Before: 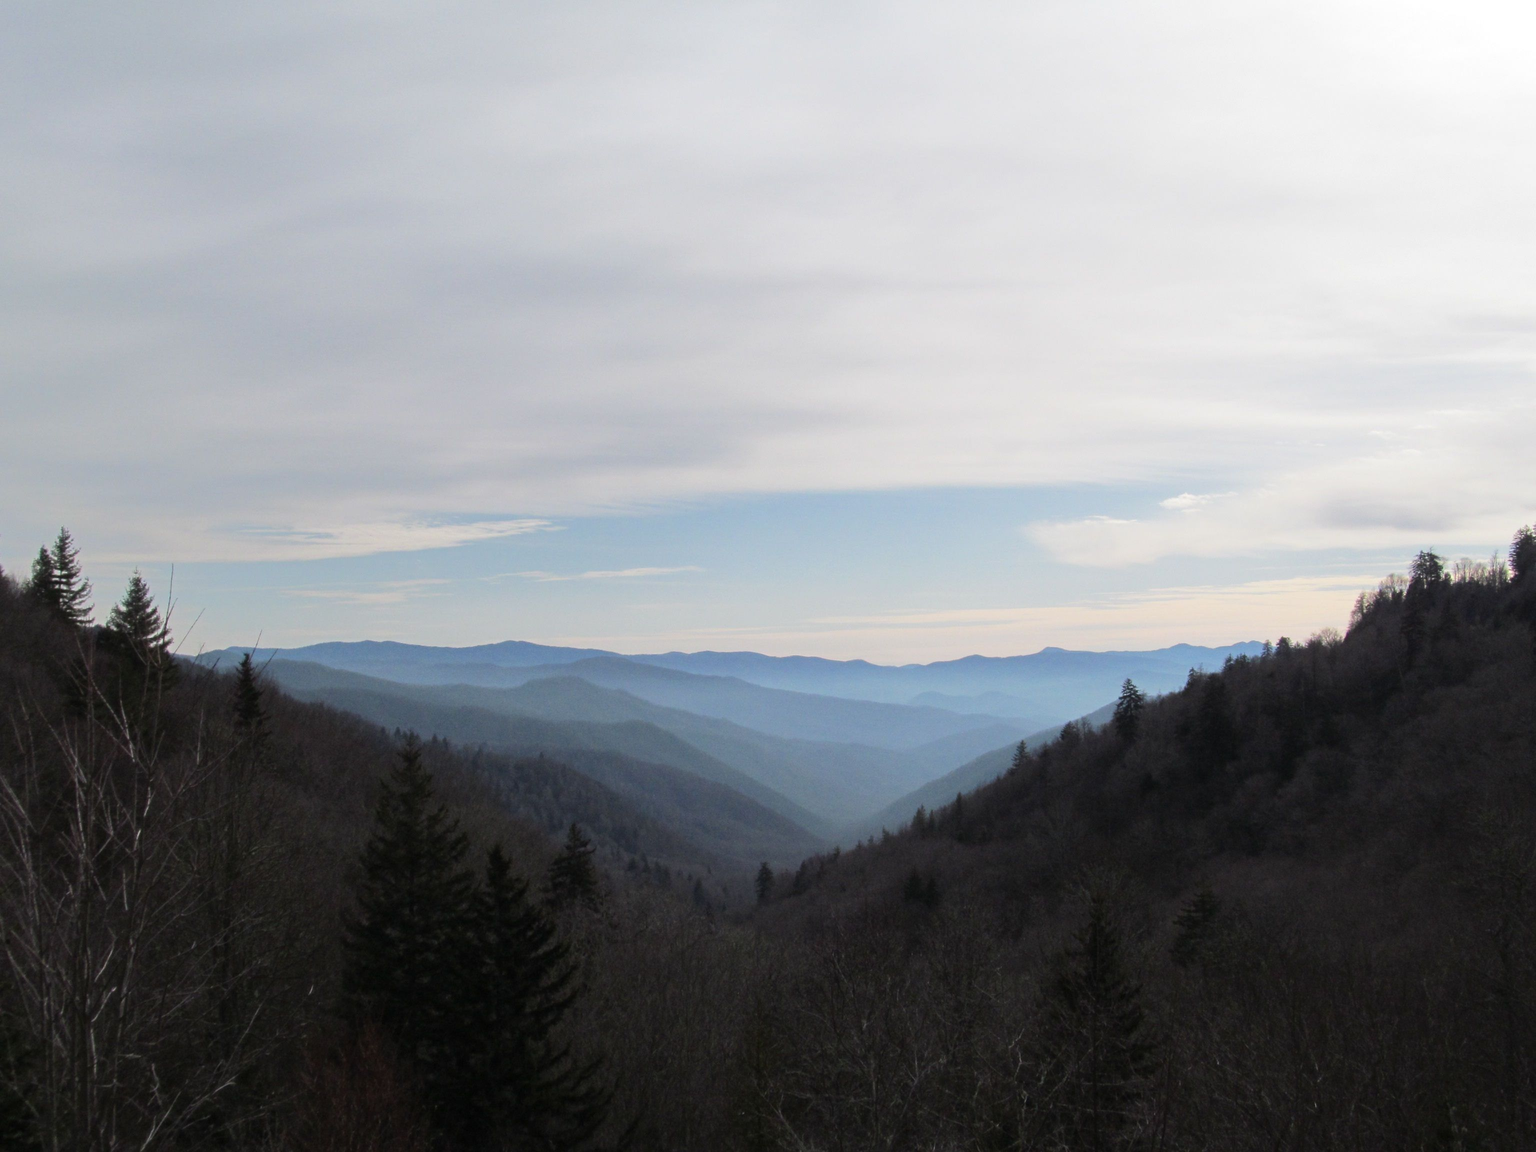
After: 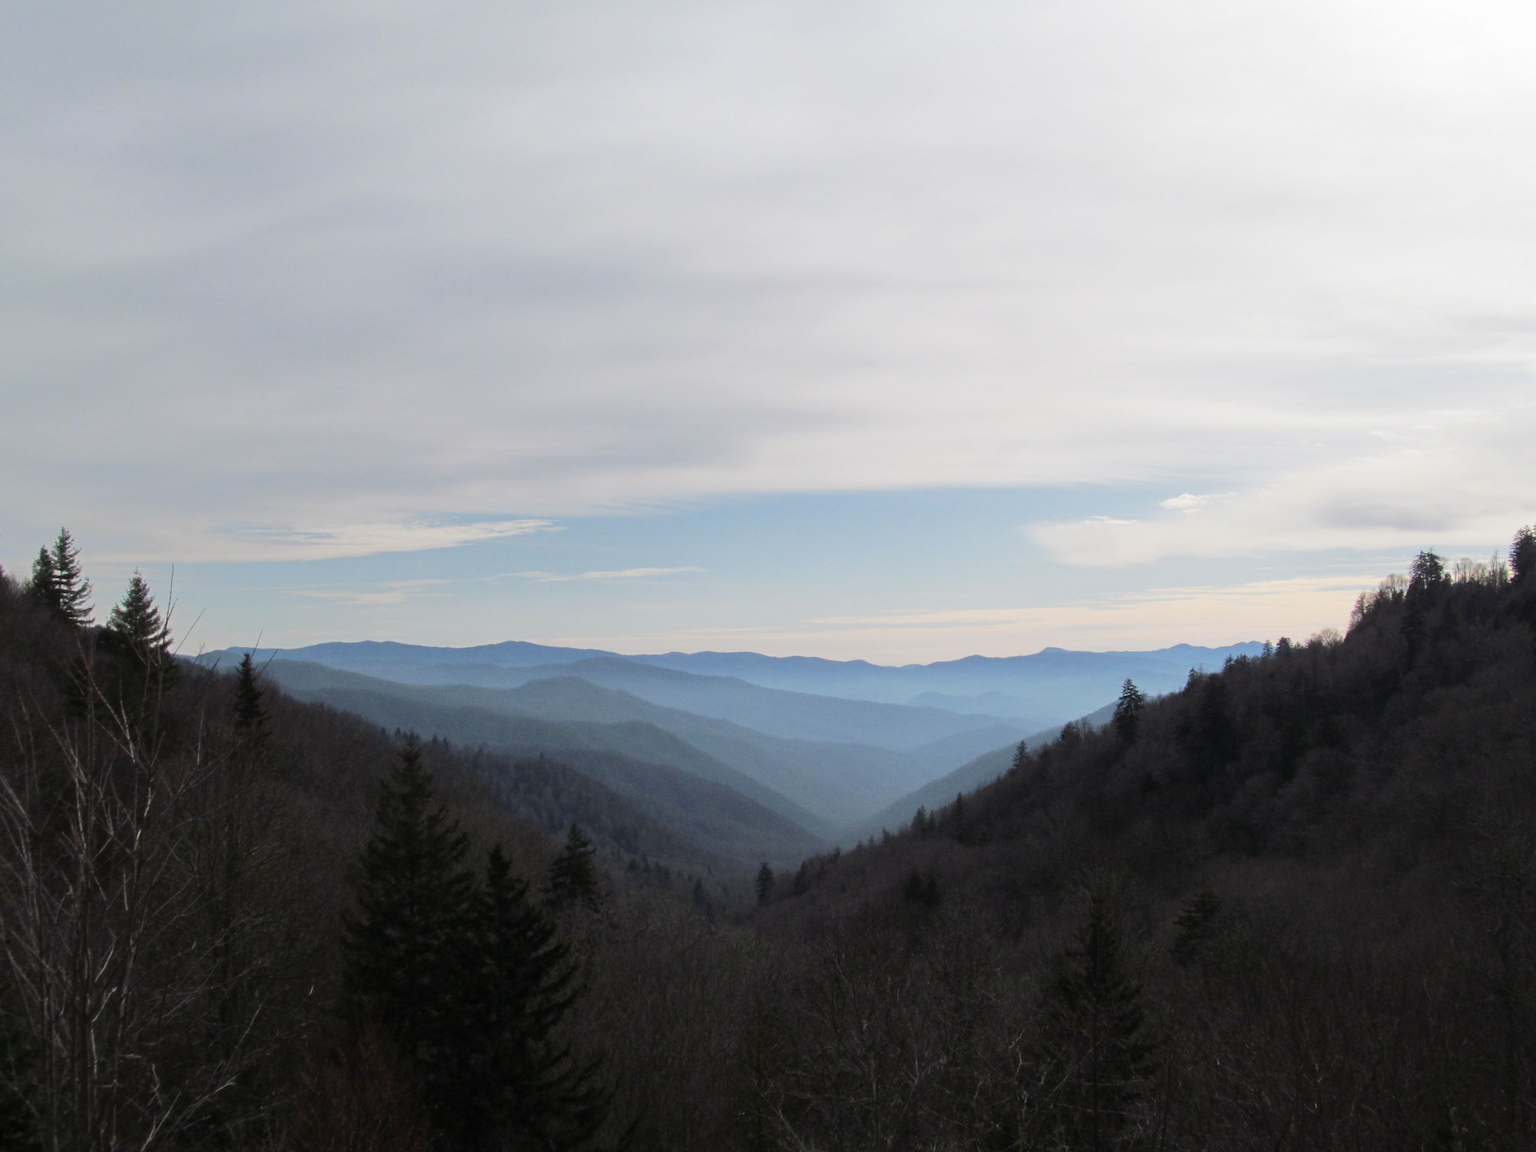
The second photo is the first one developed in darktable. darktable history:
exposure: exposure -0.042 EV, compensate exposure bias true, compensate highlight preservation false
